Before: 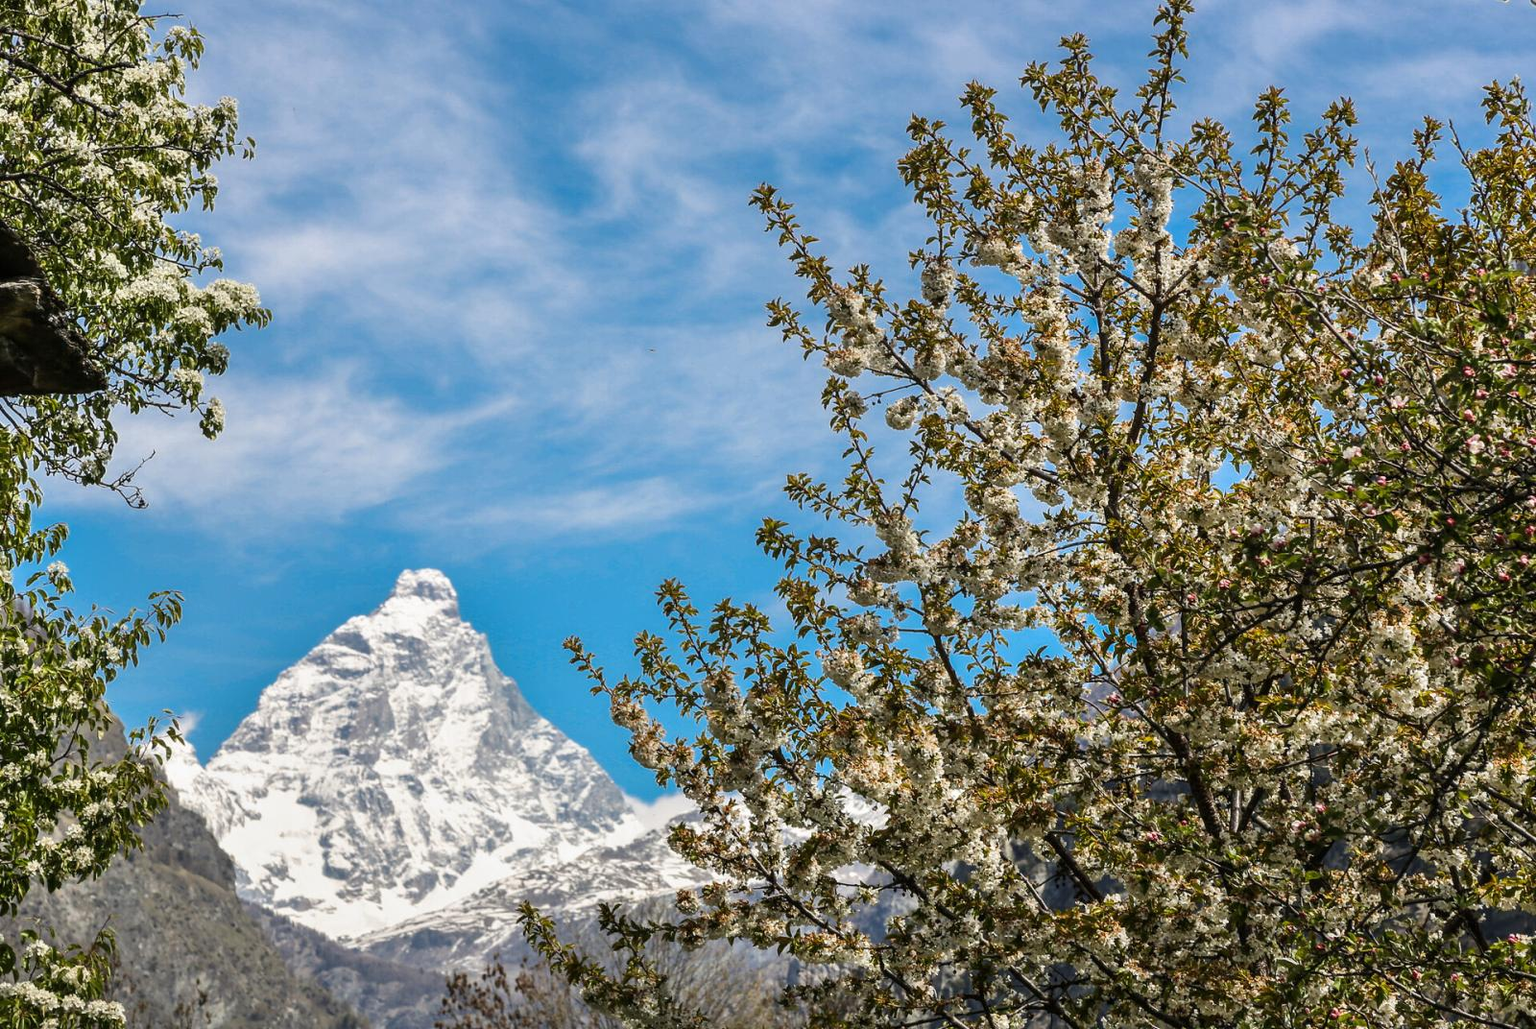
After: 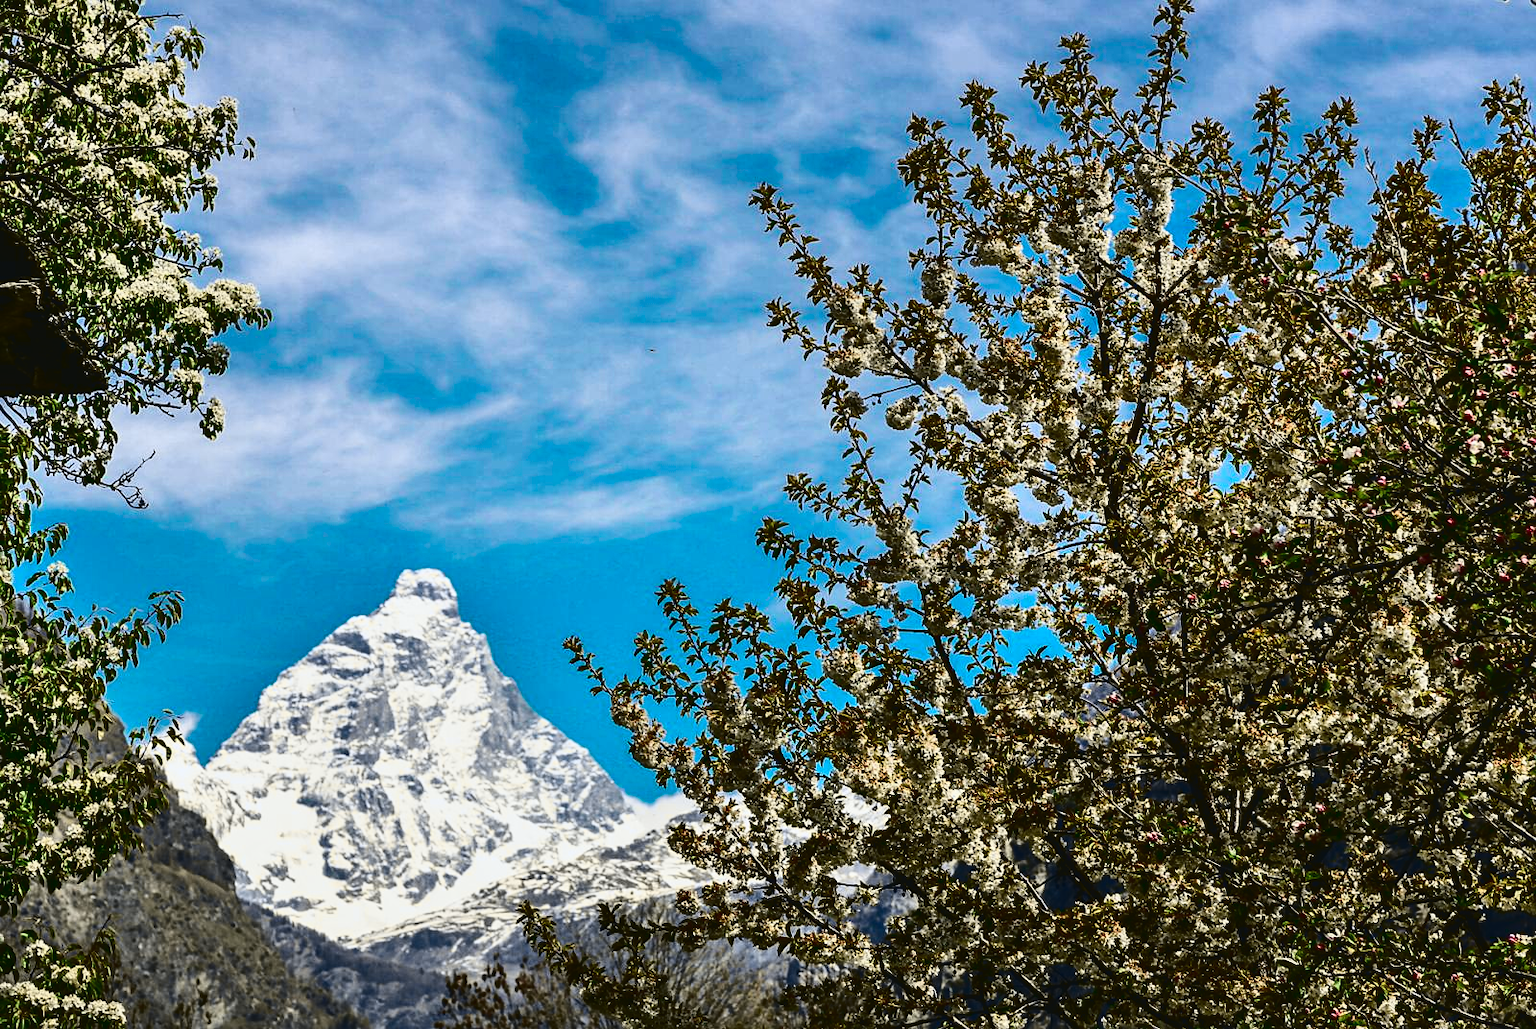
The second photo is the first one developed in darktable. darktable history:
tone curve: curves: ch0 [(0, 0.039) (0.104, 0.103) (0.273, 0.267) (0.448, 0.487) (0.704, 0.761) (0.886, 0.922) (0.994, 0.971)]; ch1 [(0, 0) (0.335, 0.298) (0.446, 0.413) (0.485, 0.487) (0.515, 0.503) (0.566, 0.563) (0.641, 0.655) (1, 1)]; ch2 [(0, 0) (0.314, 0.301) (0.421, 0.411) (0.502, 0.494) (0.528, 0.54) (0.557, 0.559) (0.612, 0.62) (0.722, 0.686) (1, 1)], color space Lab, independent channels, preserve colors none
contrast brightness saturation: contrast 0.193, brightness -0.236, saturation 0.109
sharpen: amount 0.21
